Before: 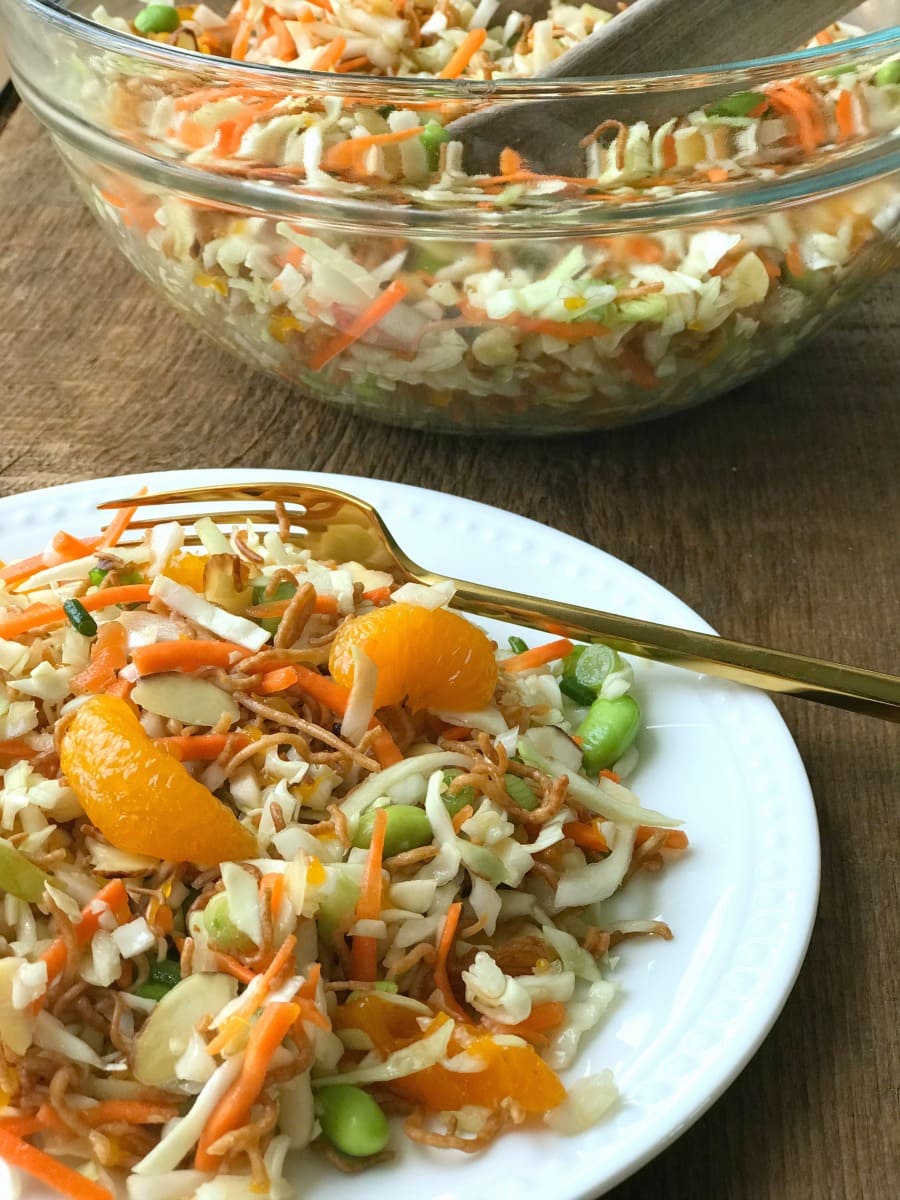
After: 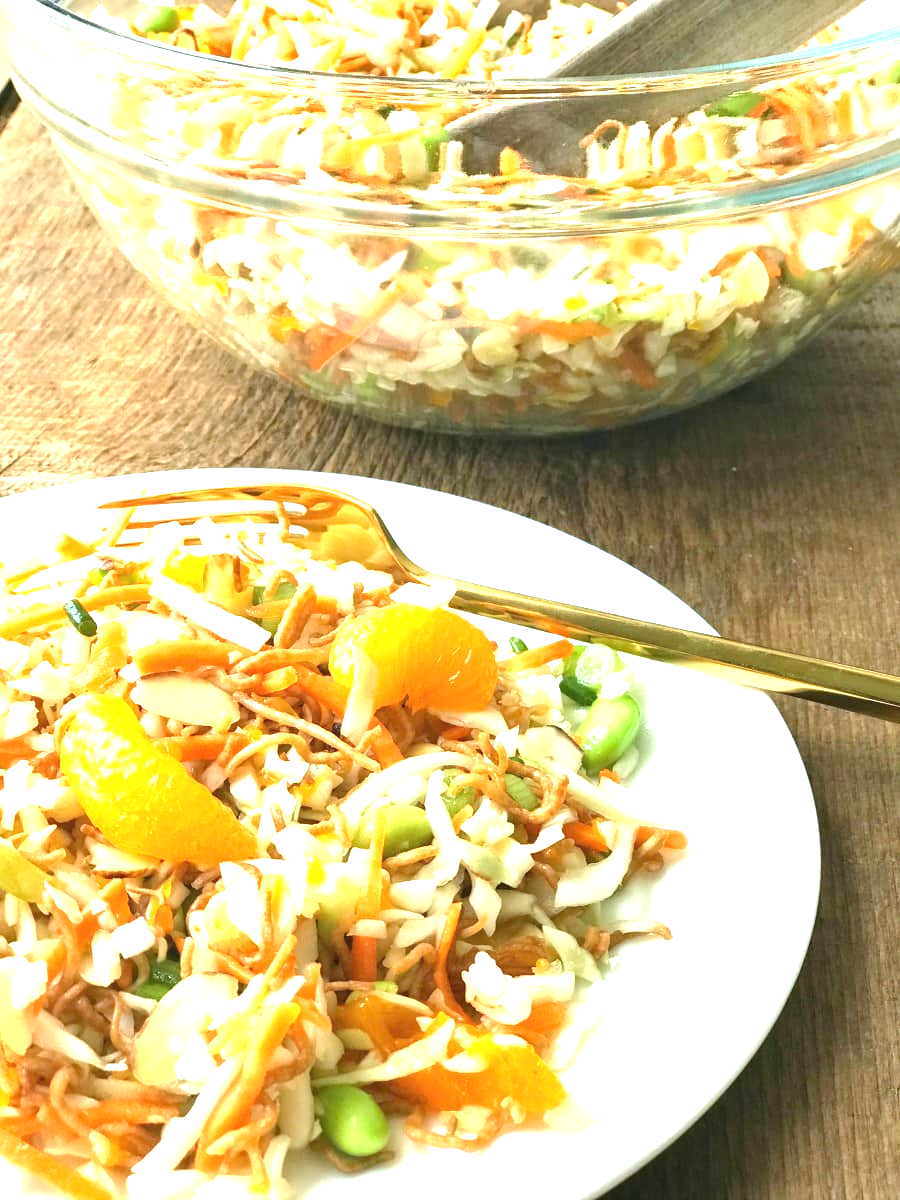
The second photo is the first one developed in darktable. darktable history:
exposure: black level correction 0, exposure 1.744 EV, compensate exposure bias true, compensate highlight preservation false
